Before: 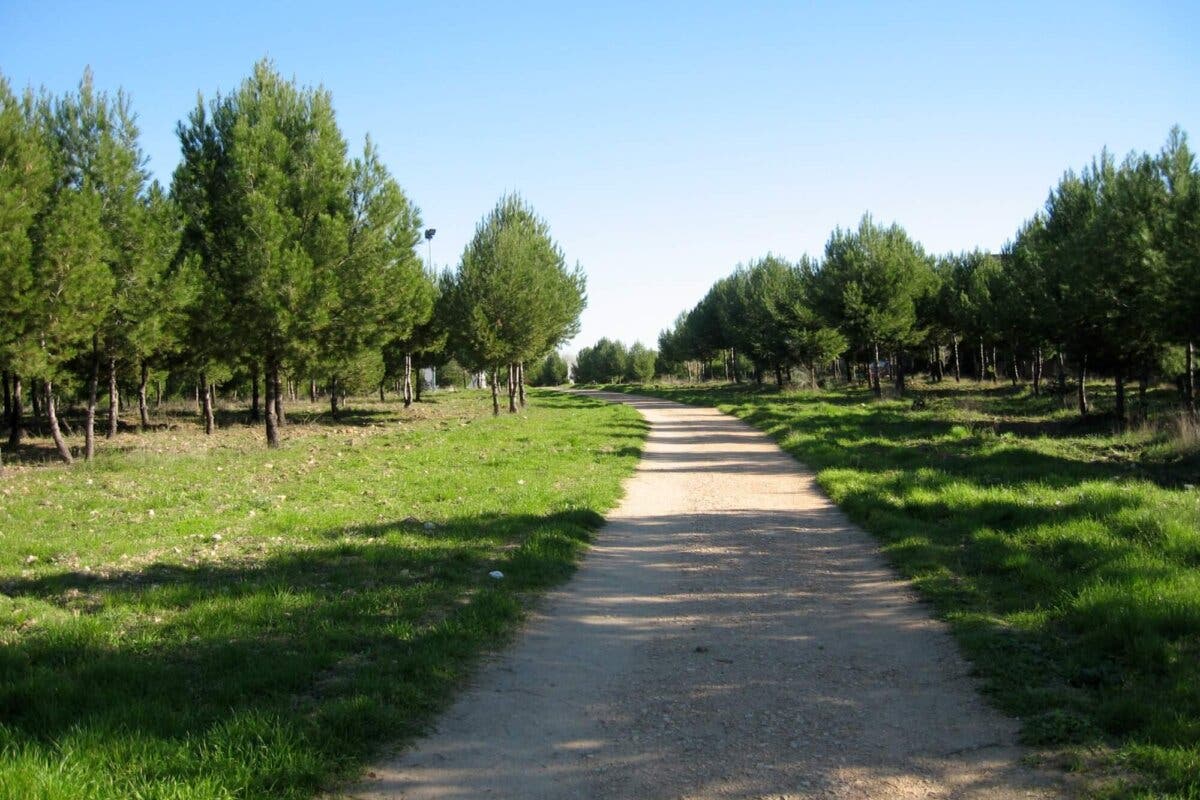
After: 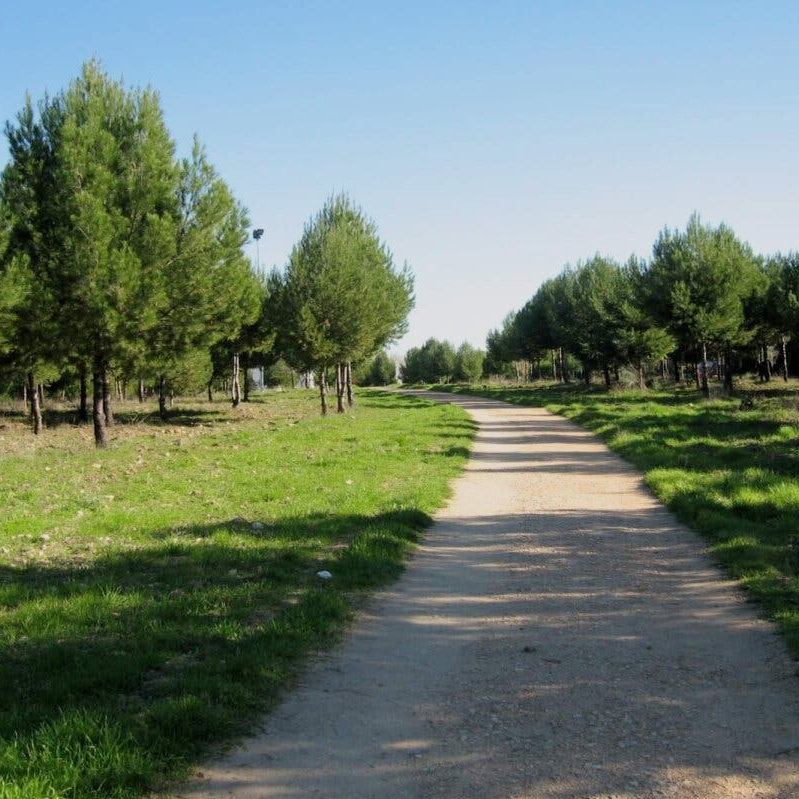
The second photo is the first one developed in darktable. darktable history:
filmic rgb: black relative exposure -14.85 EV, white relative exposure 3 EV, target black luminance 0%, hardness 9.33, latitude 98.08%, contrast 0.913, shadows ↔ highlights balance 0.315%, color science v6 (2022), iterations of high-quality reconstruction 0
exposure: compensate highlight preservation false
crop and rotate: left 14.378%, right 18.971%
